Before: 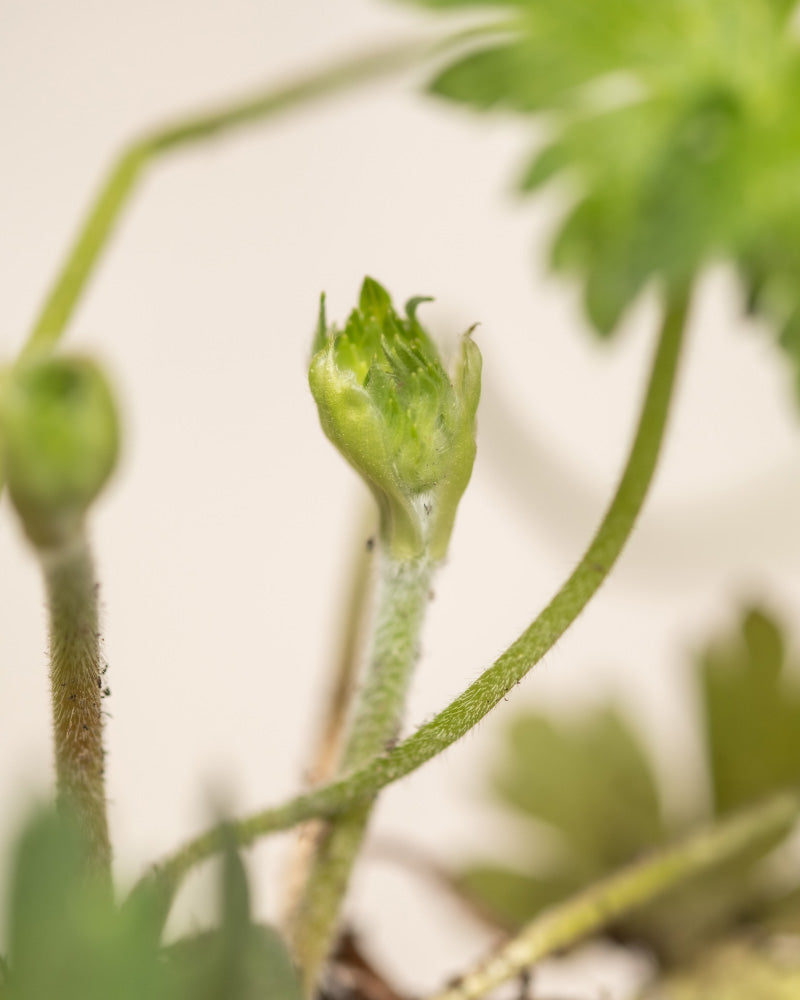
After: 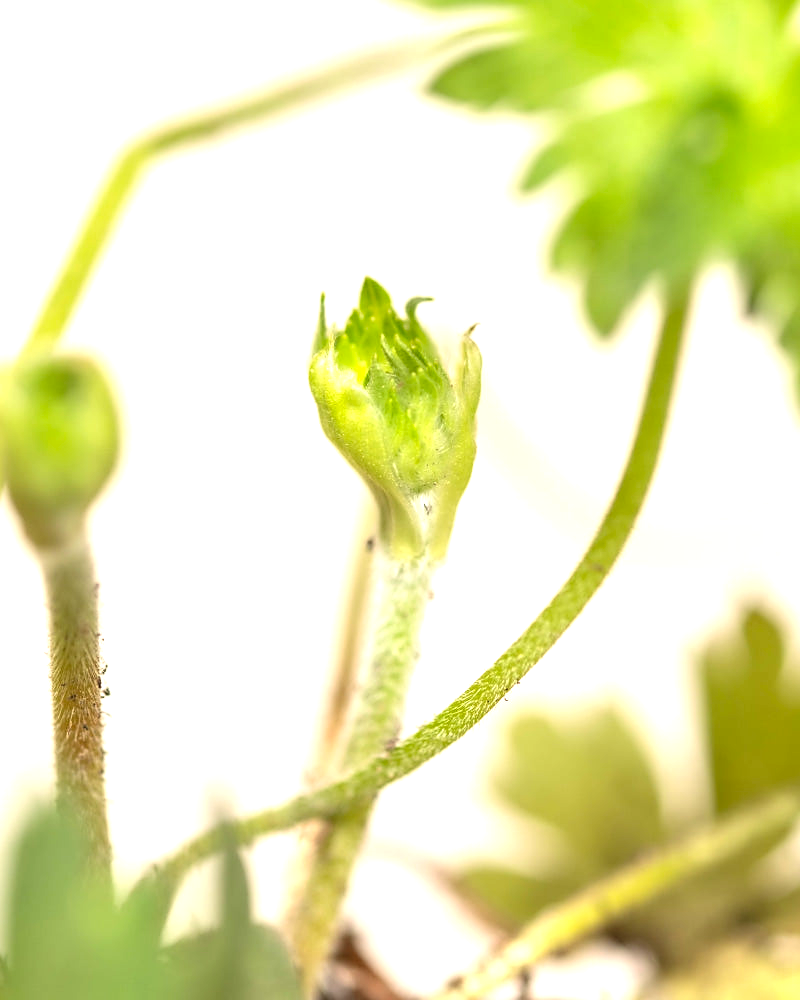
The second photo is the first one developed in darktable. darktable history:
contrast brightness saturation: contrast 0.039, saturation 0.161
sharpen: radius 1.889, amount 0.41, threshold 1.295
exposure: exposure 0.924 EV, compensate exposure bias true, compensate highlight preservation false
